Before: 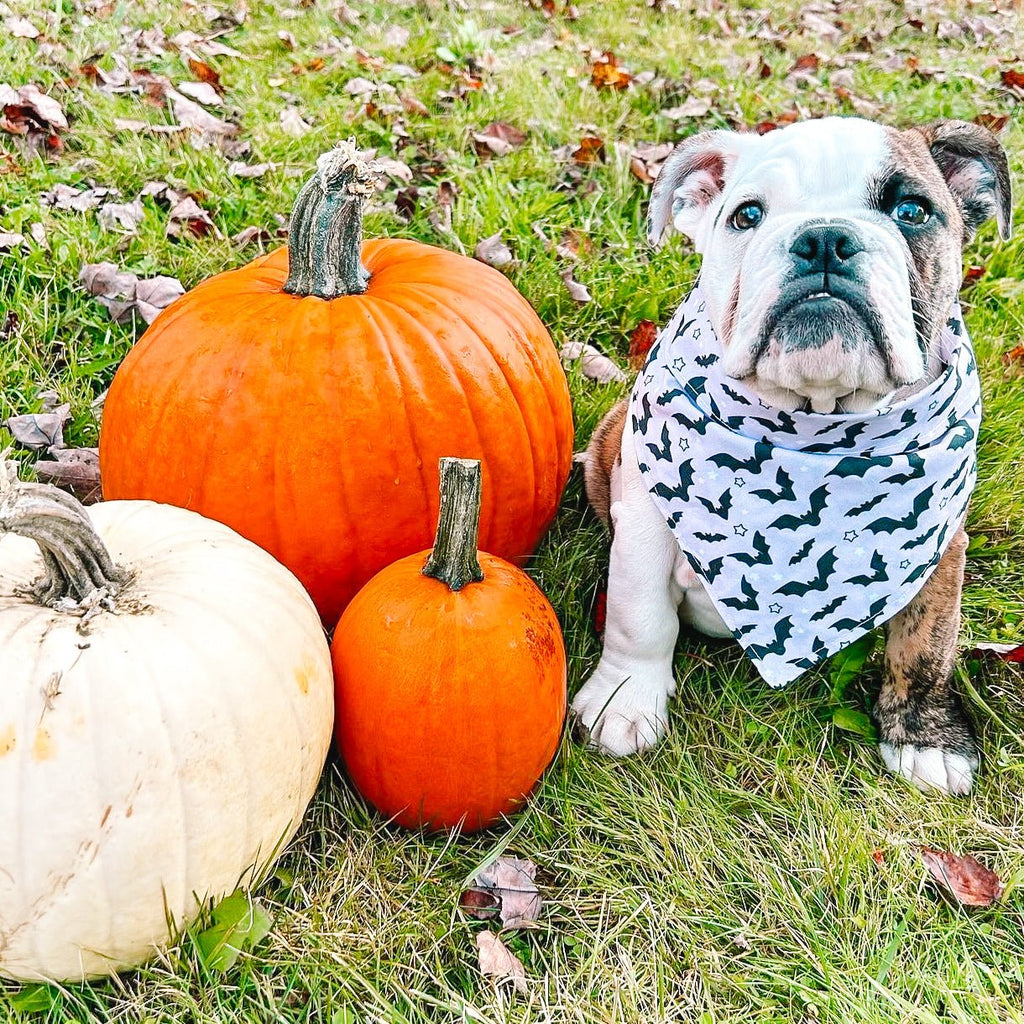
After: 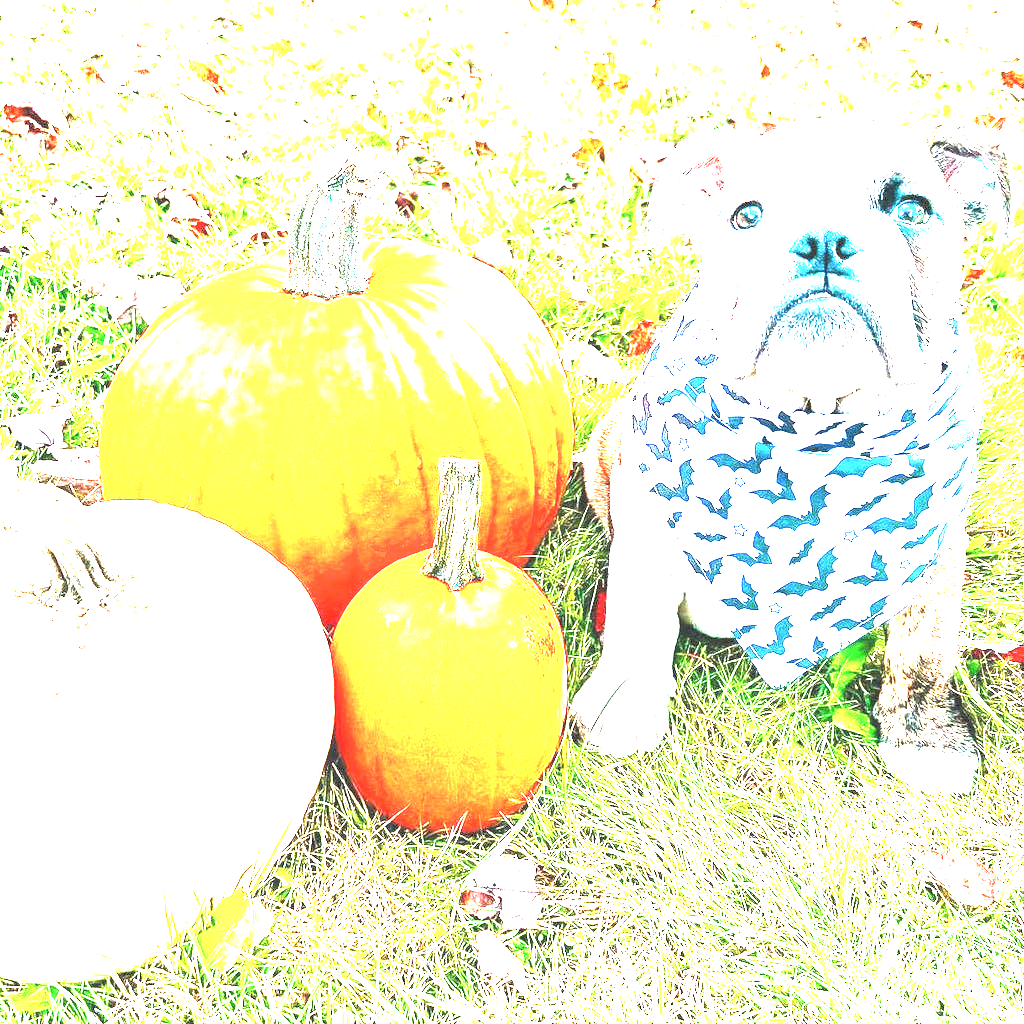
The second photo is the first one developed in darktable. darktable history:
exposure: black level correction 0, exposure 4 EV, compensate exposure bias true, compensate highlight preservation false
contrast brightness saturation: saturation -0.05
